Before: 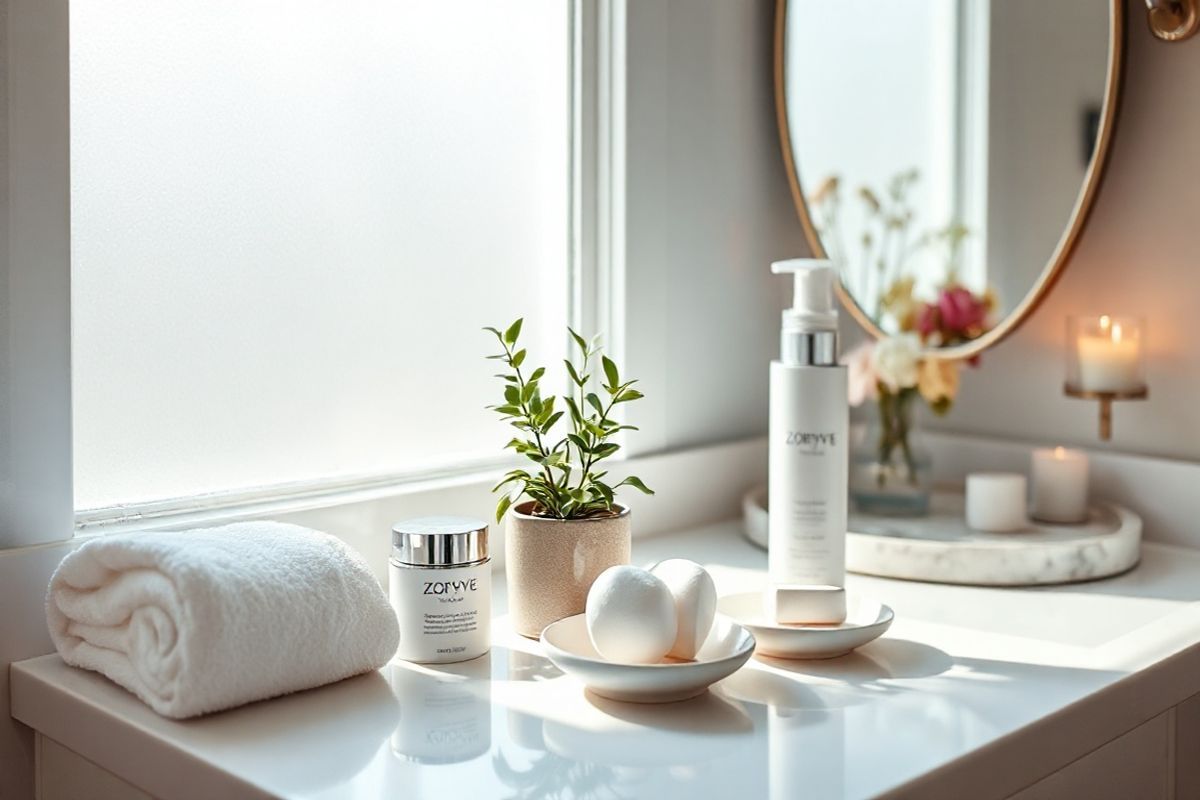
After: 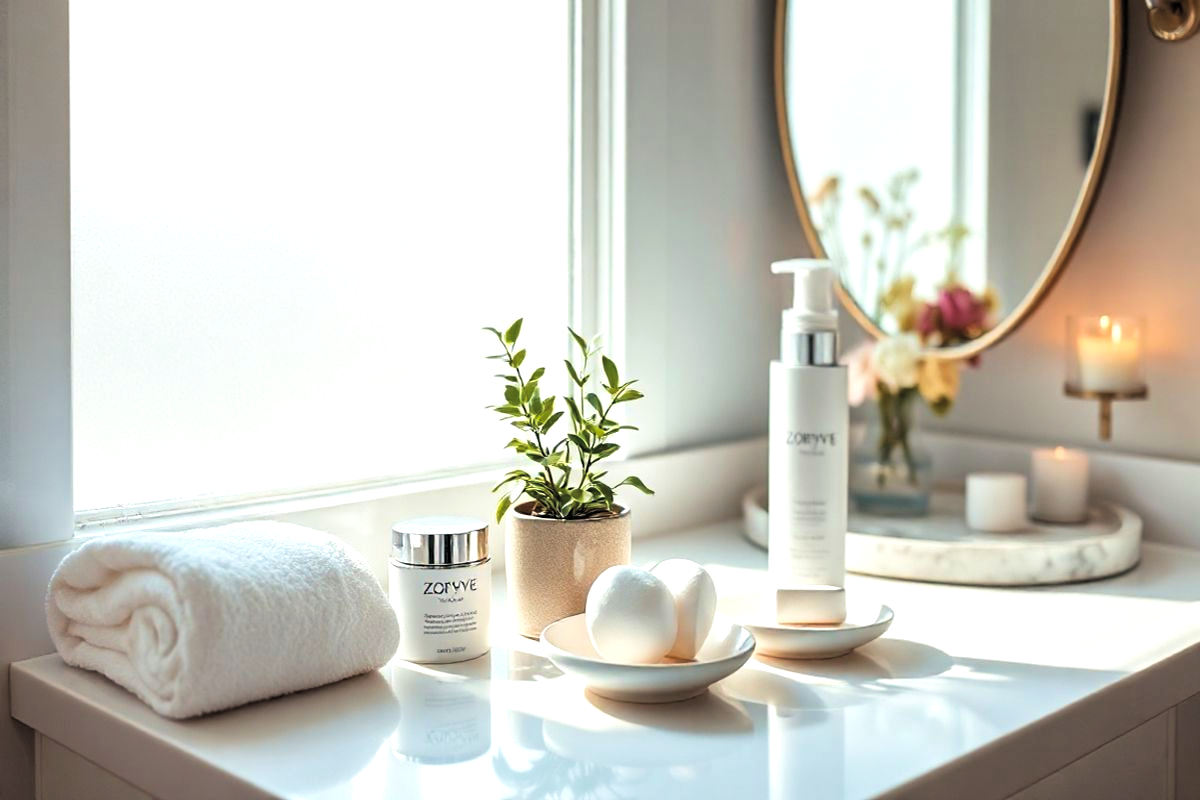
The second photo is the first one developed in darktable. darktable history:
color balance rgb: shadows lift › chroma 2.93%, shadows lift › hue 242.6°, perceptual saturation grading › global saturation 19.88%
contrast brightness saturation: brightness 0.283
velvia: on, module defaults
levels: levels [0.101, 0.578, 0.953]
